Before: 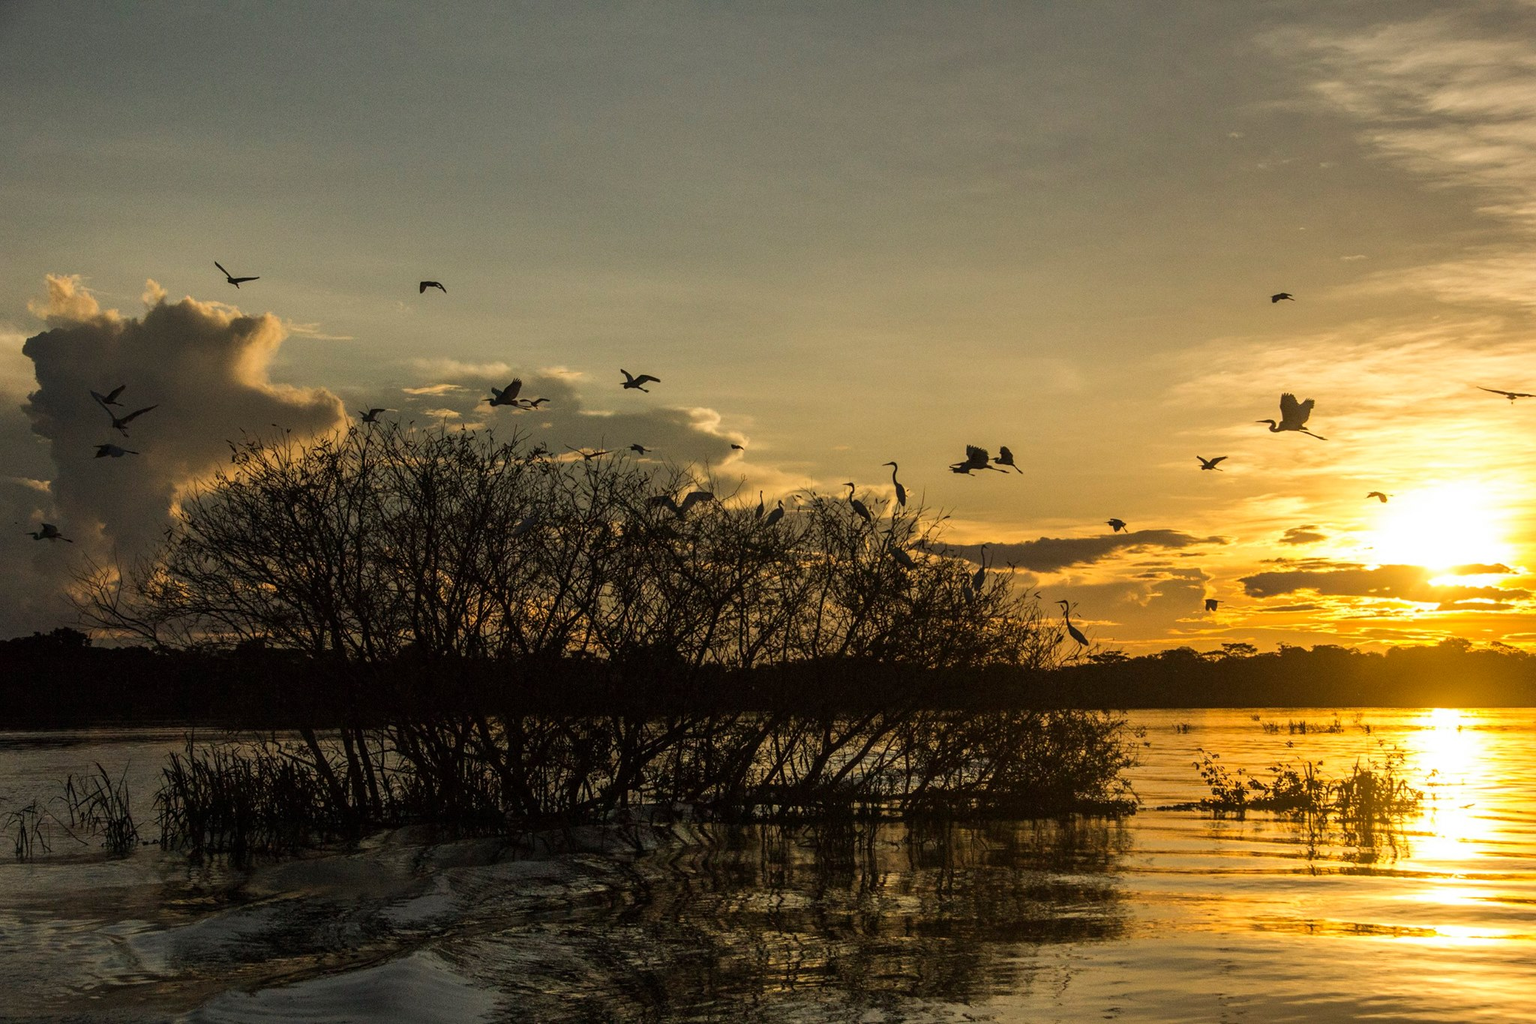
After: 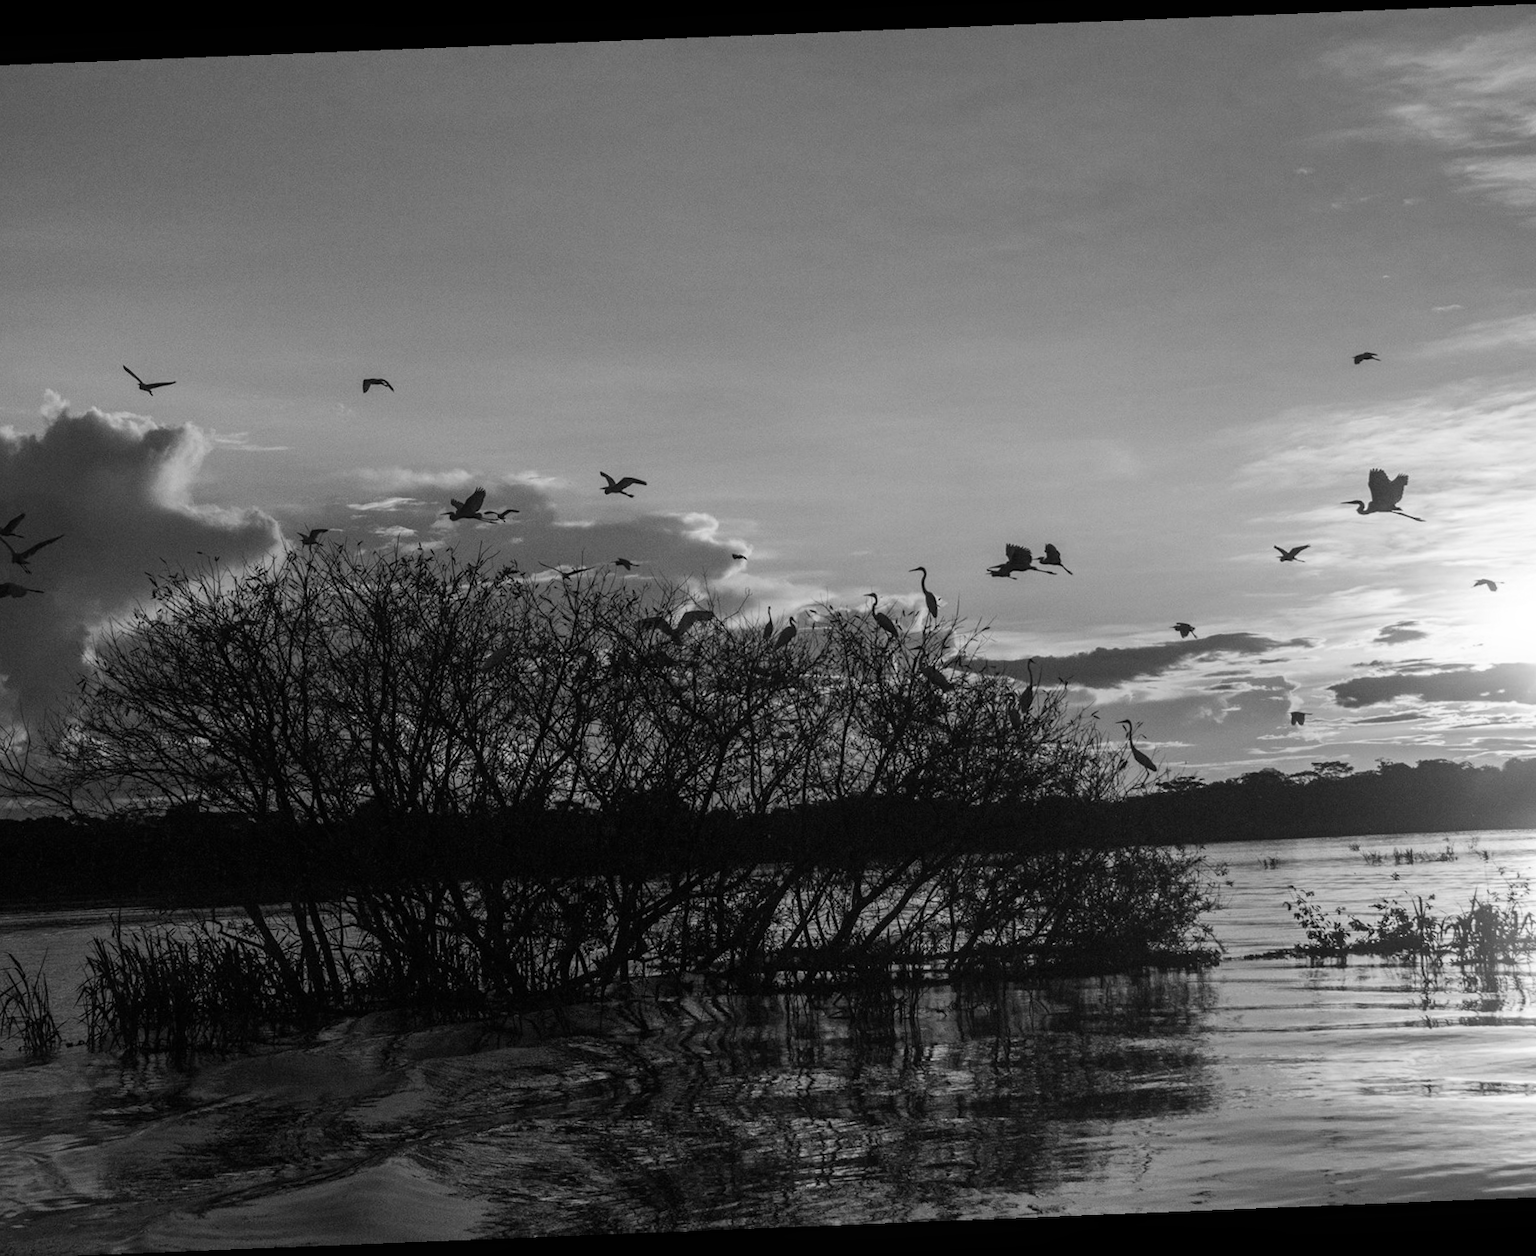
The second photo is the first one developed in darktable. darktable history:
rotate and perspective: rotation -2.29°, automatic cropping off
contrast equalizer: y [[0.5, 0.5, 0.472, 0.5, 0.5, 0.5], [0.5 ×6], [0.5 ×6], [0 ×6], [0 ×6]]
monochrome: on, module defaults
crop: left 7.598%, right 7.873%
